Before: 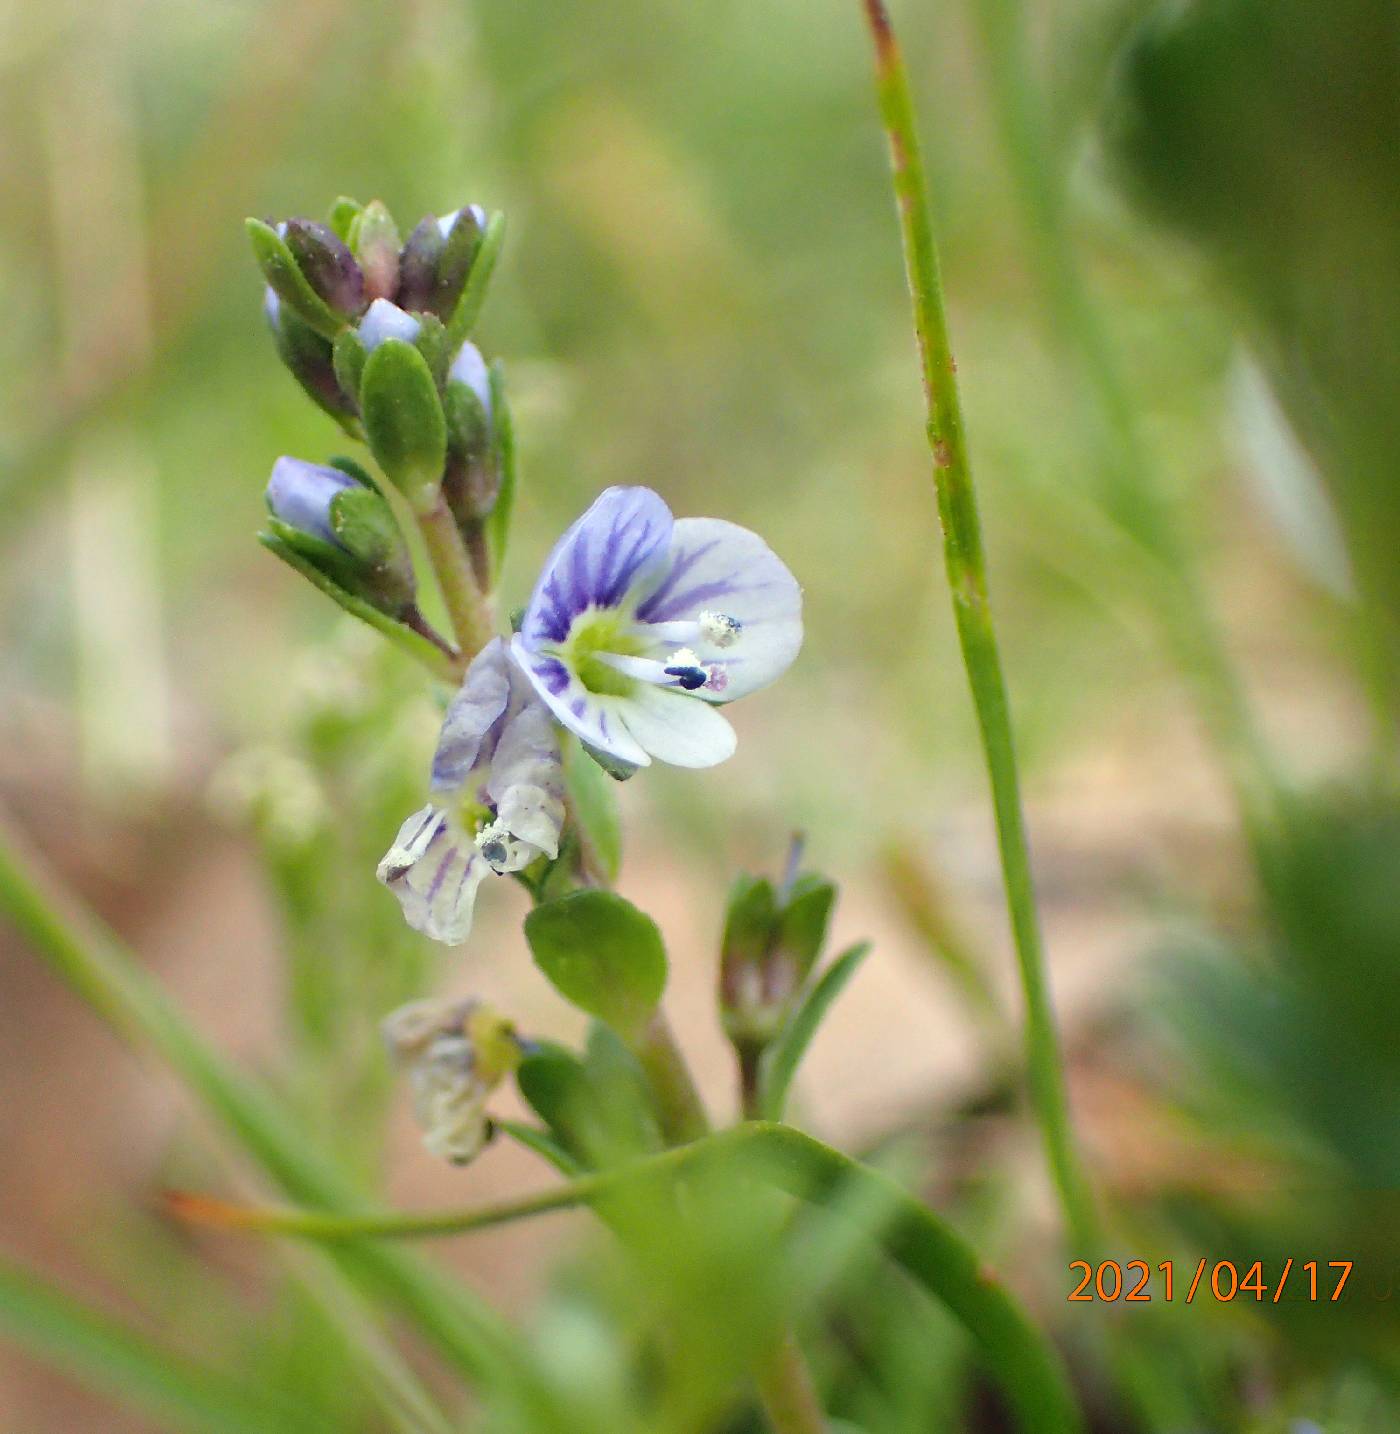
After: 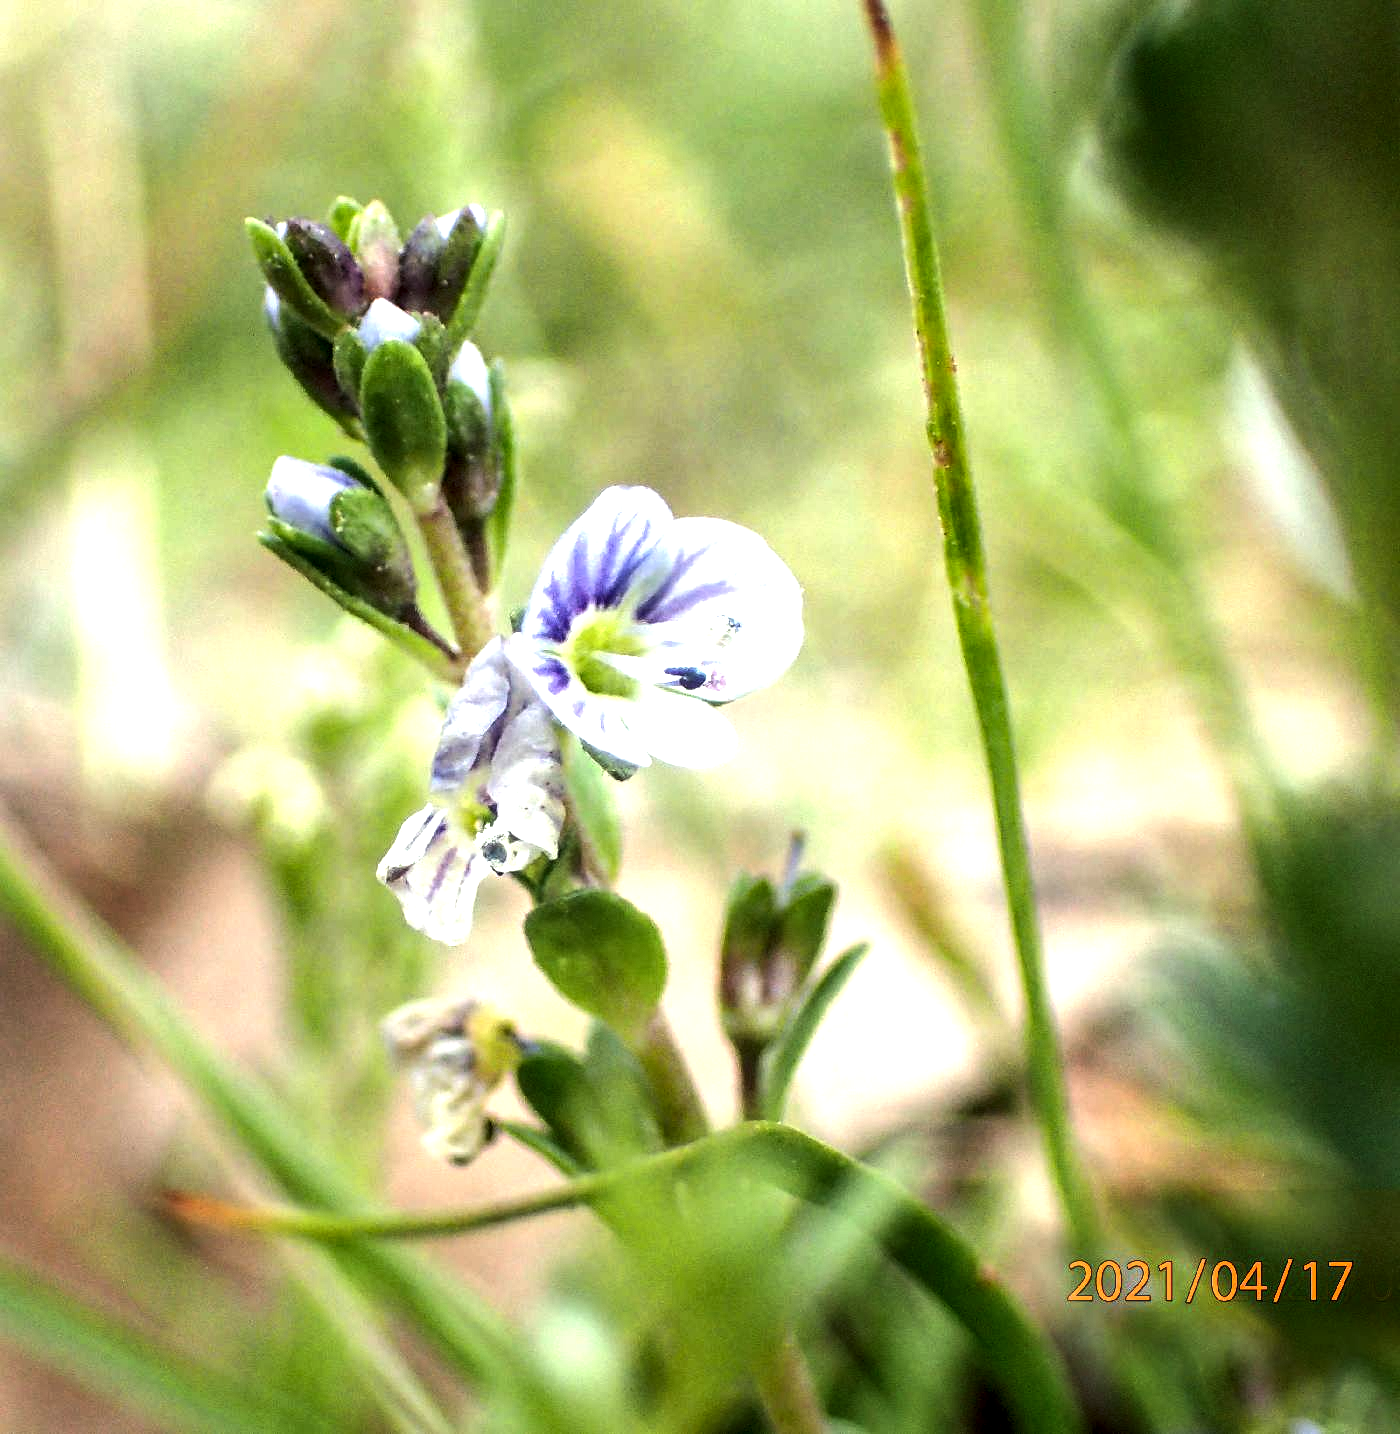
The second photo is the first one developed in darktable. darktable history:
tone equalizer: -8 EV -1.11 EV, -7 EV -1.01 EV, -6 EV -0.864 EV, -5 EV -0.578 EV, -3 EV 0.544 EV, -2 EV 0.89 EV, -1 EV 1 EV, +0 EV 1.06 EV, edges refinement/feathering 500, mask exposure compensation -1.57 EV, preserve details no
local contrast: detail 144%
